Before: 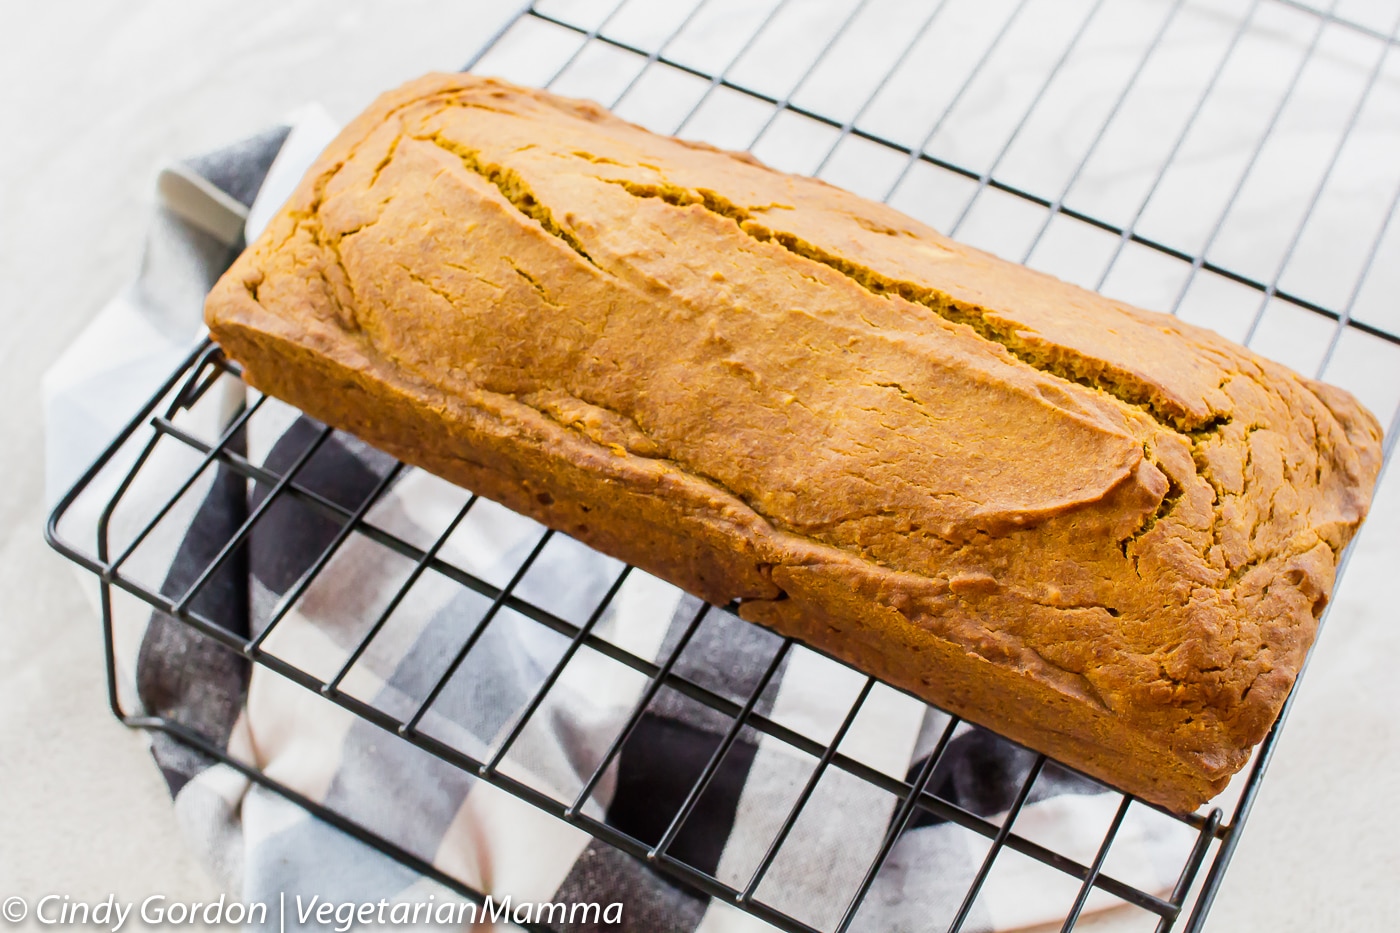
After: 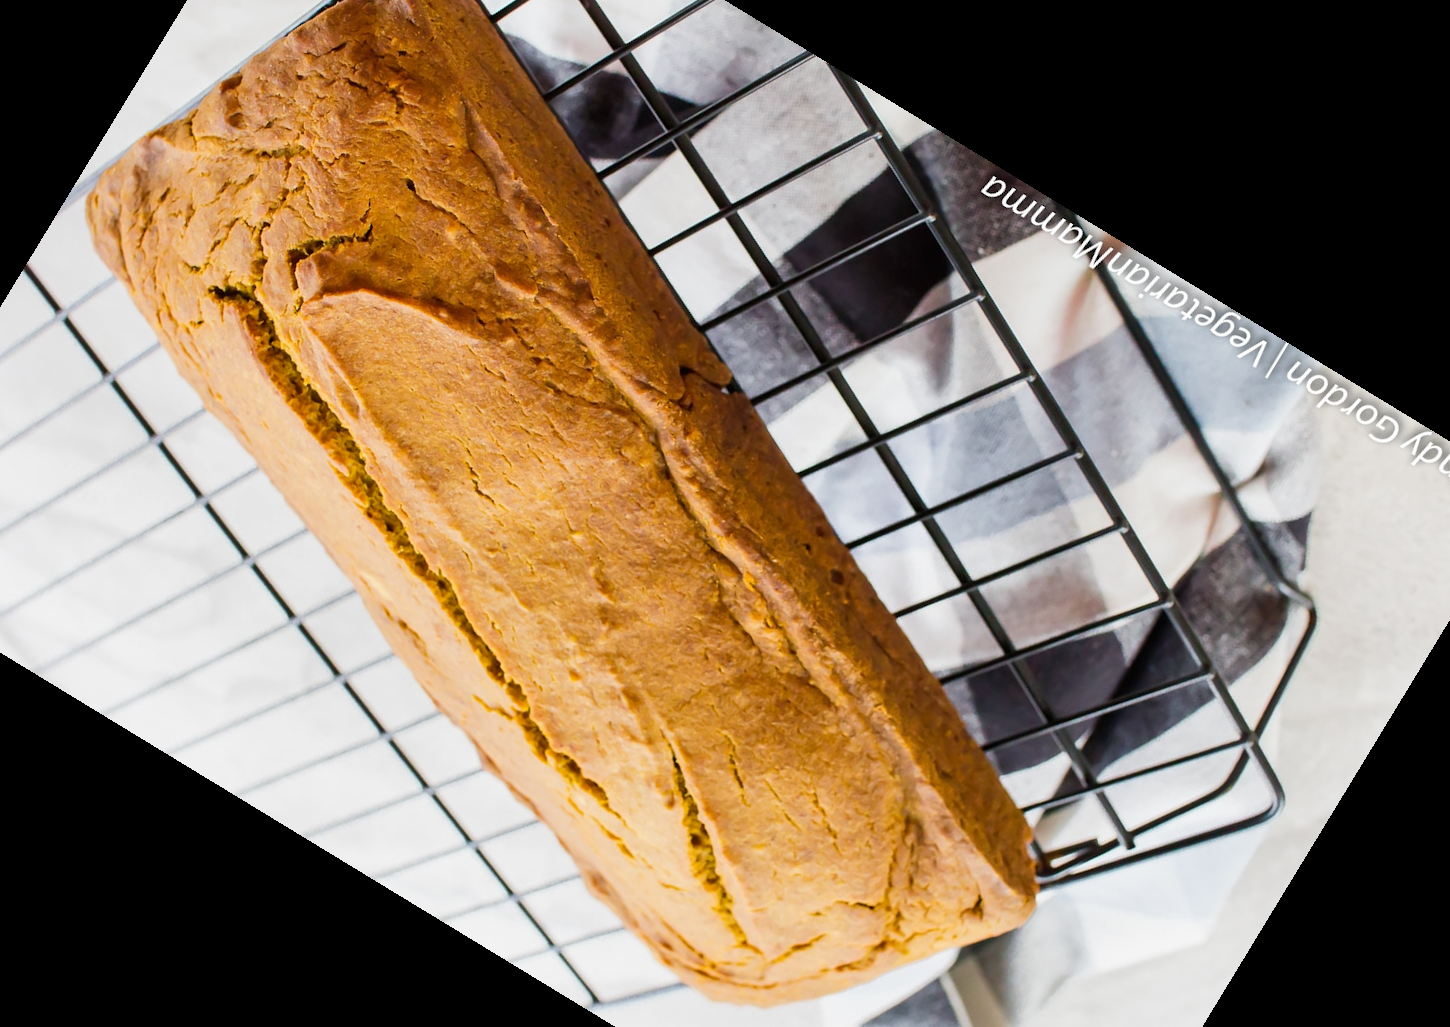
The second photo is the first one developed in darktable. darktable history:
shadows and highlights: shadows 20.55, highlights -20.99, soften with gaussian
crop and rotate: angle 148.68°, left 9.111%, top 15.603%, right 4.588%, bottom 17.041%
